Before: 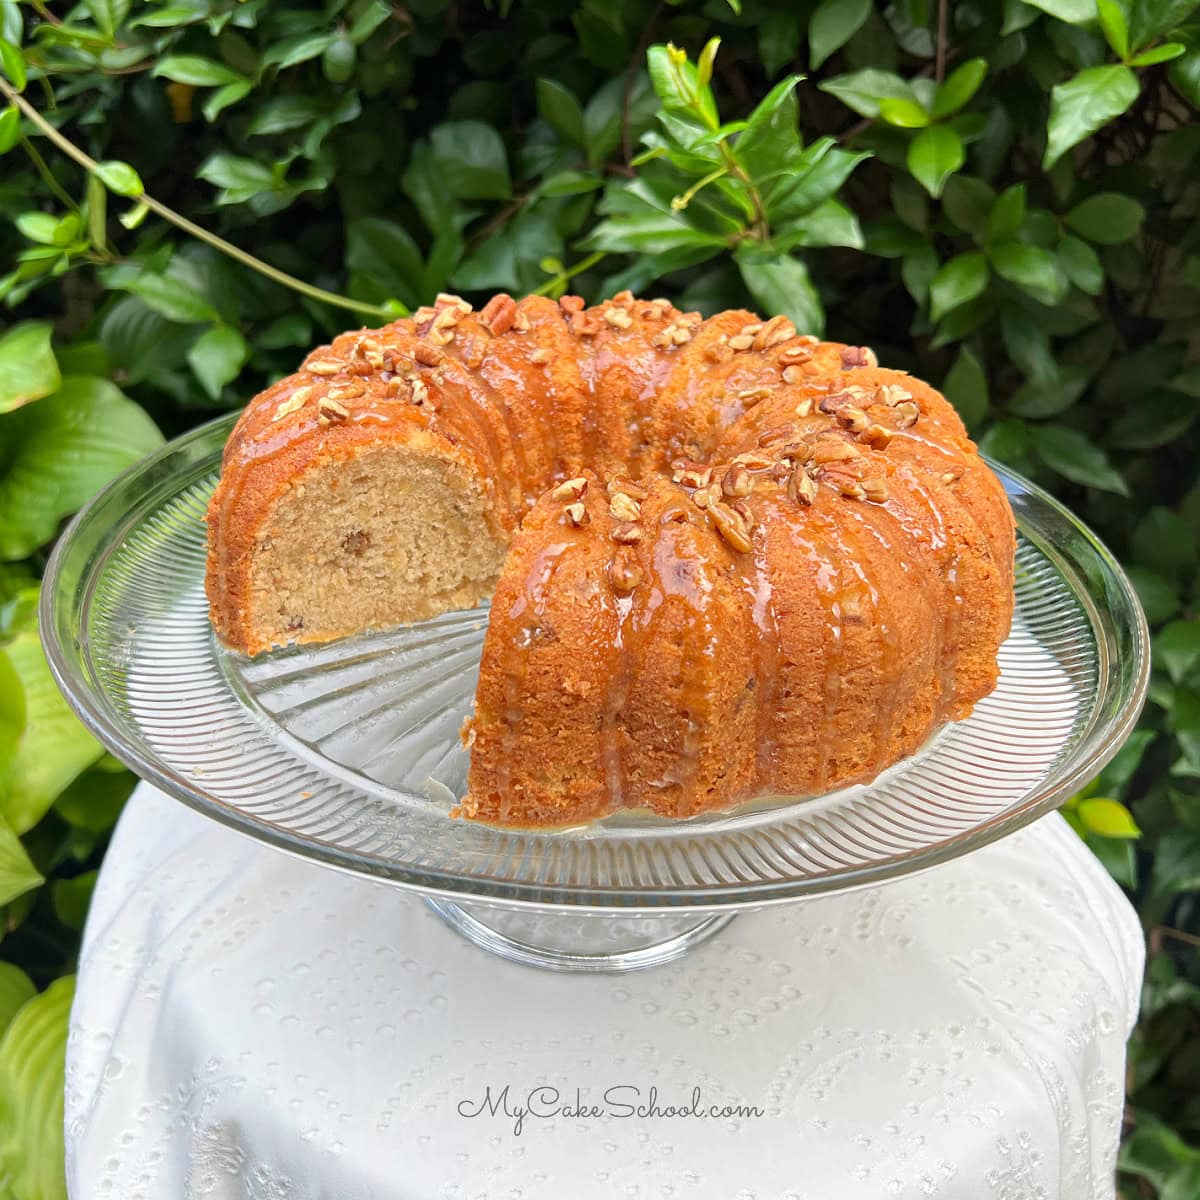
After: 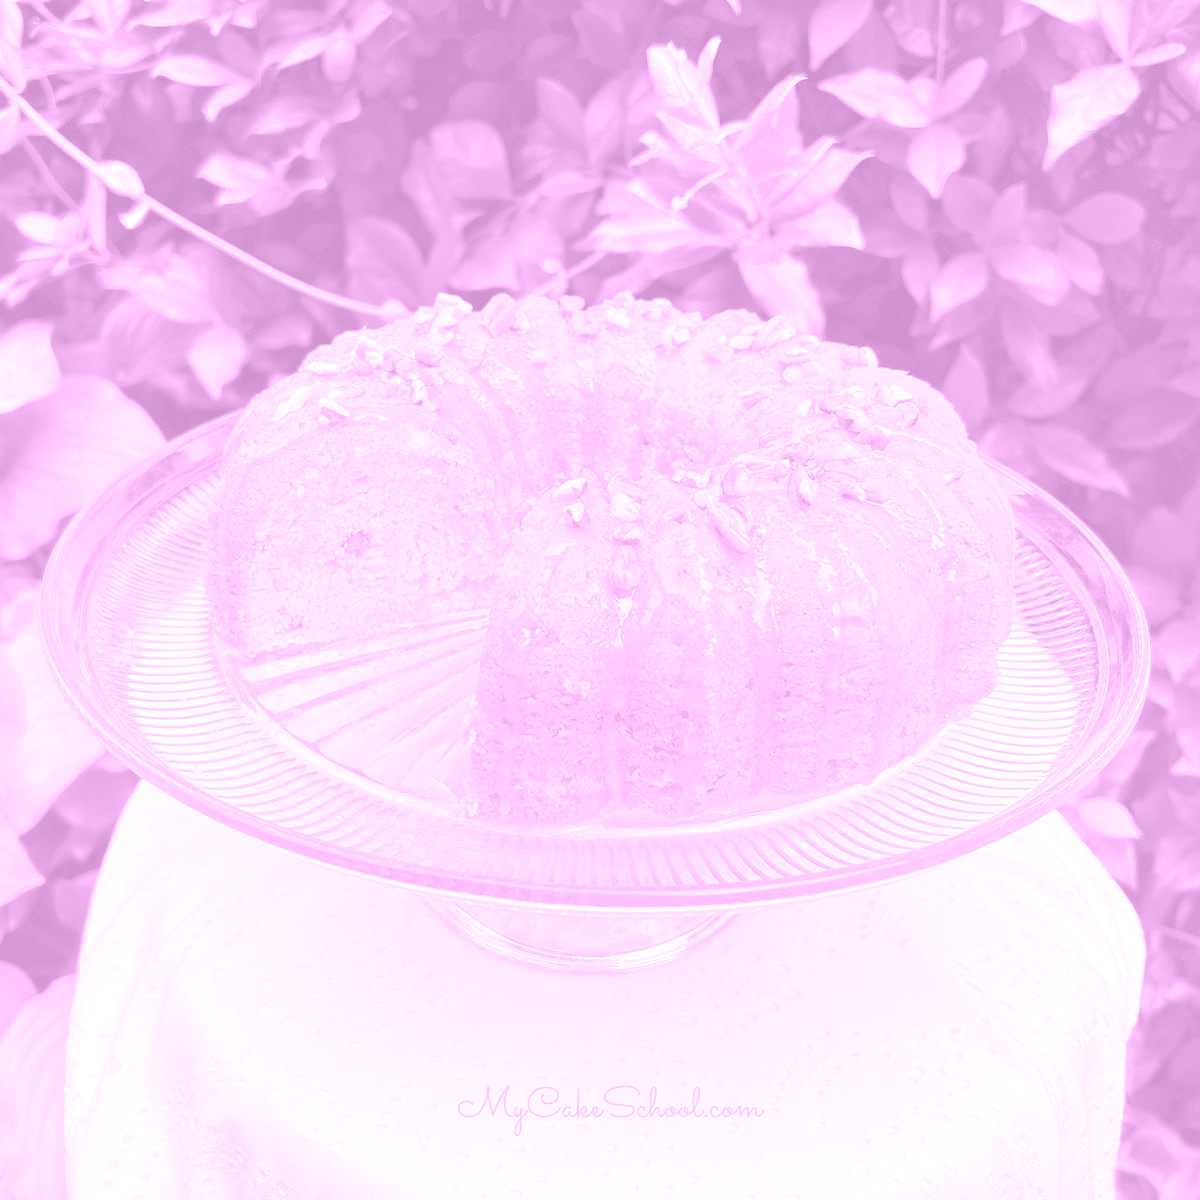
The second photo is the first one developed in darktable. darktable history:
tone equalizer: on, module defaults
exposure: exposure 1.15 EV, compensate highlight preservation false
colorize: hue 331.2°, saturation 69%, source mix 30.28%, lightness 69.02%, version 1
